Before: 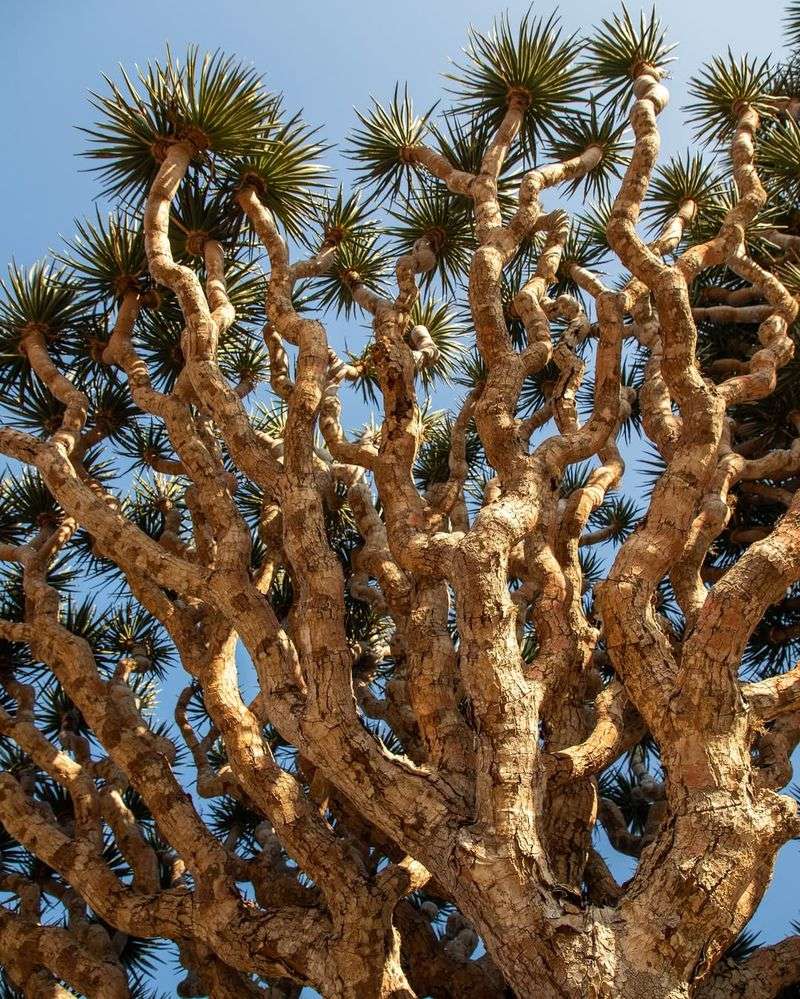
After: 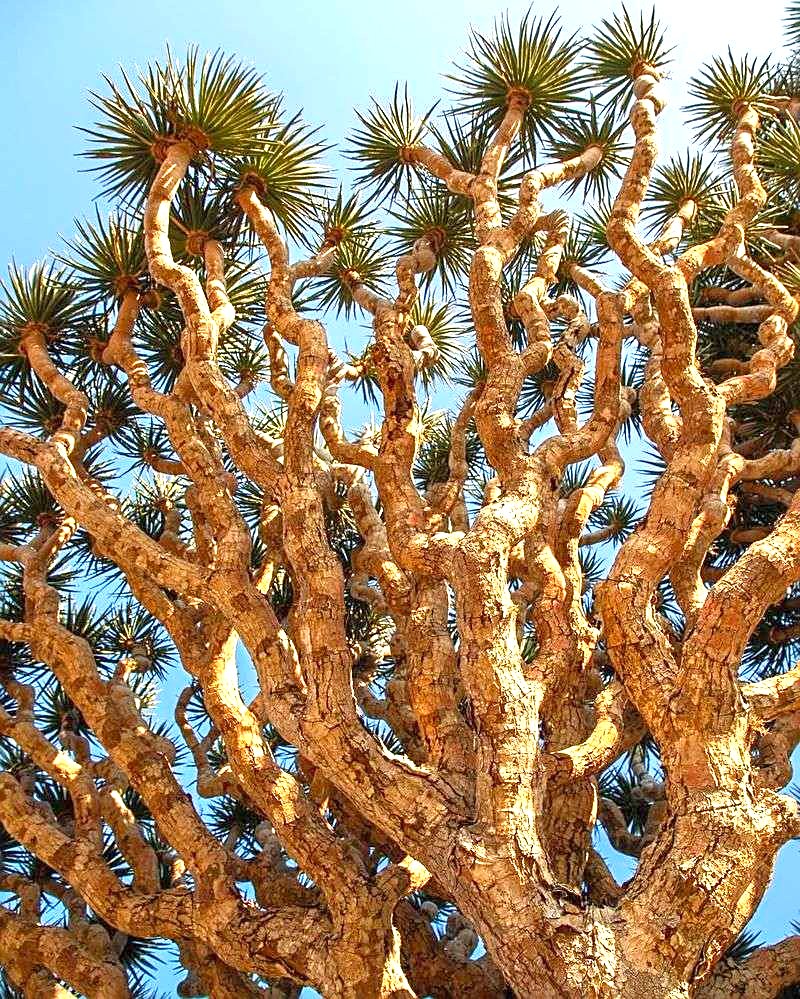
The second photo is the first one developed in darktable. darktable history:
tone equalizer: -8 EV 1 EV, -7 EV 1 EV, -6 EV 1 EV, -5 EV 1 EV, -4 EV 1 EV, -3 EV 0.75 EV, -2 EV 0.5 EV, -1 EV 0.25 EV
exposure: black level correction 0, exposure 0.9 EV, compensate highlight preservation false
contrast brightness saturation: saturation 0.18
sharpen: on, module defaults
